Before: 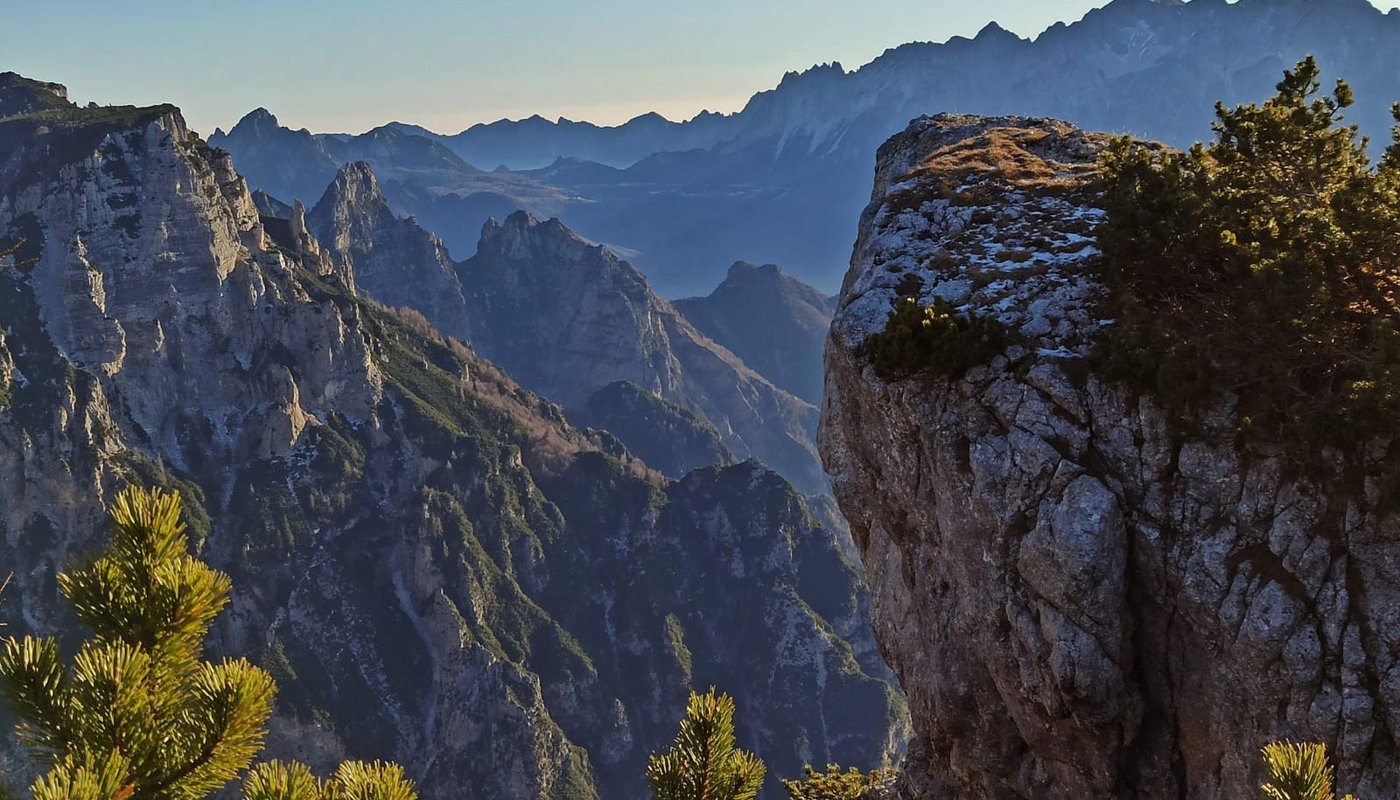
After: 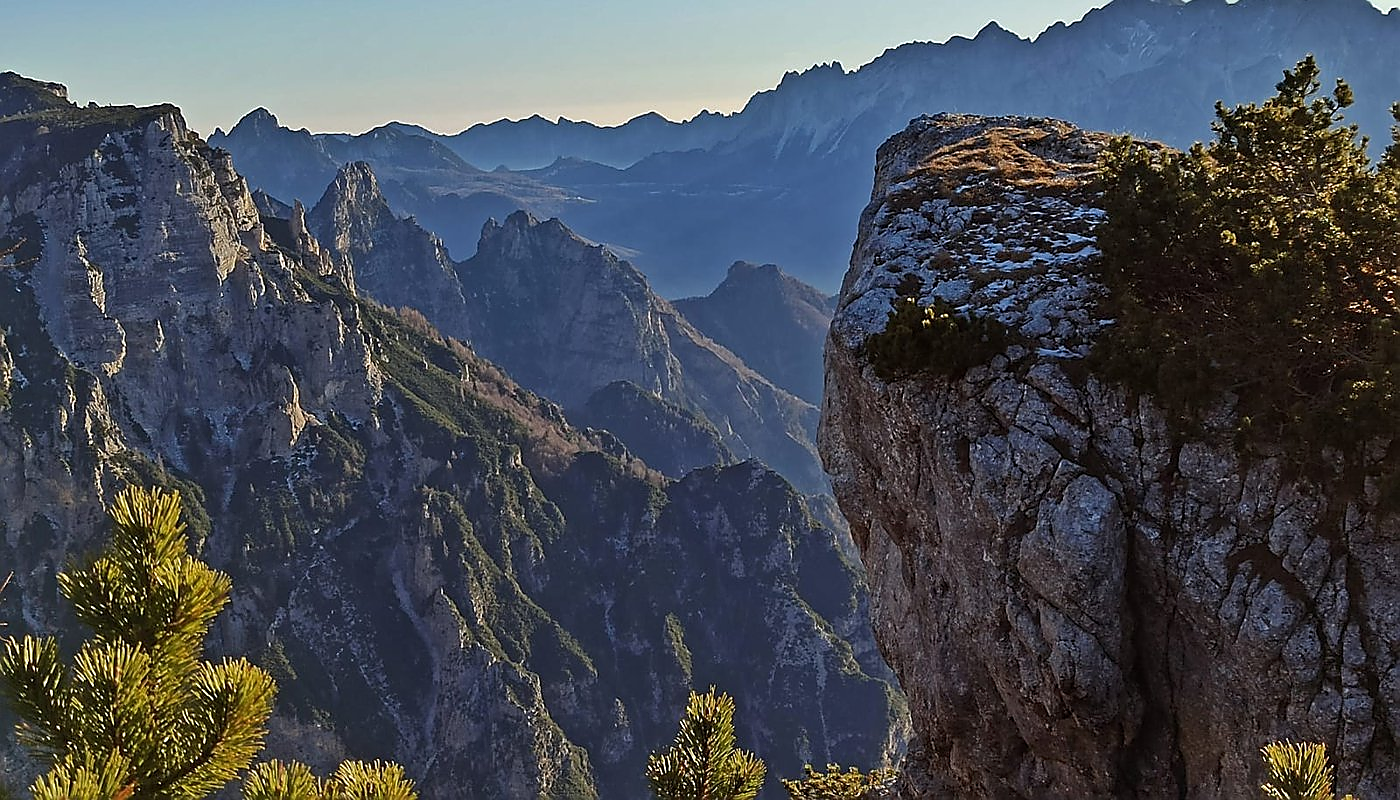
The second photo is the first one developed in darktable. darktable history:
sharpen: radius 1.372, amount 1.24, threshold 0.686
